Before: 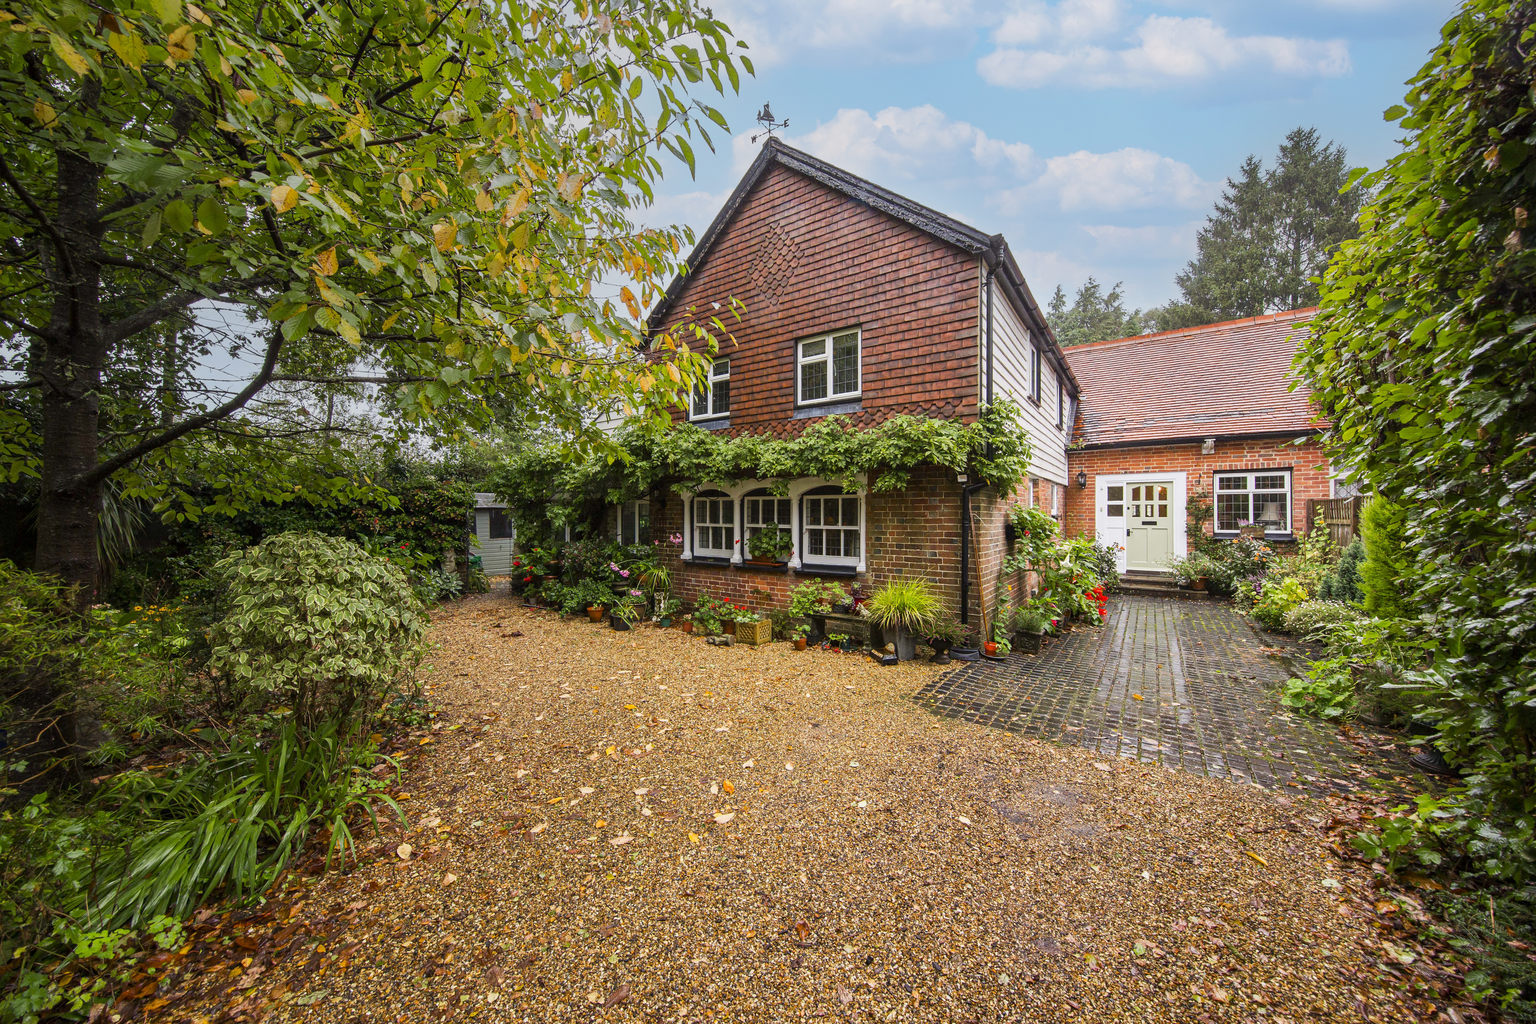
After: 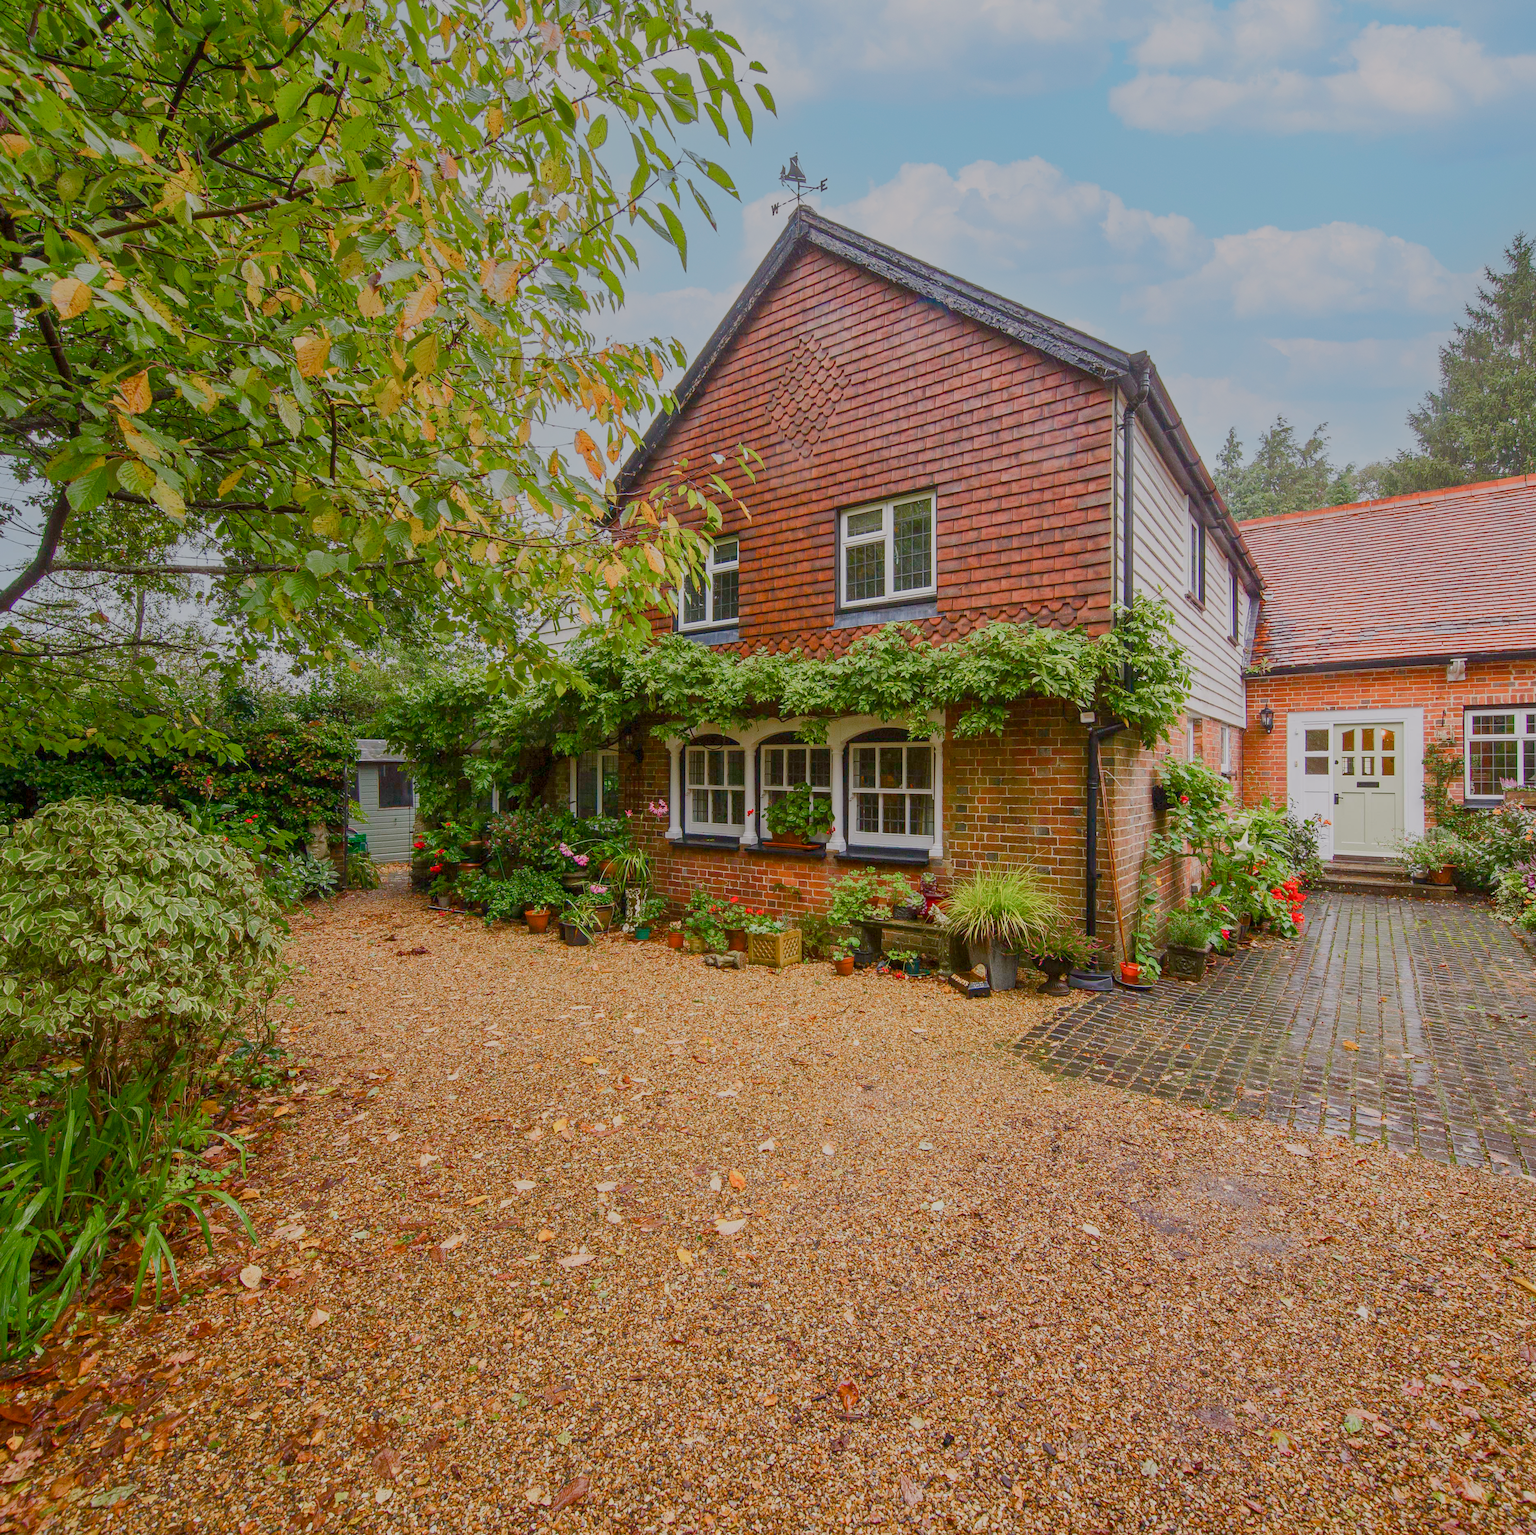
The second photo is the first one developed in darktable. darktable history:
color balance rgb: shadows lift › chroma 1%, shadows lift › hue 113°, highlights gain › chroma 0.2%, highlights gain › hue 333°, perceptual saturation grading › global saturation 20%, perceptual saturation grading › highlights -50%, perceptual saturation grading › shadows 25%, contrast -30%
crop and rotate: left 15.446%, right 17.836%
